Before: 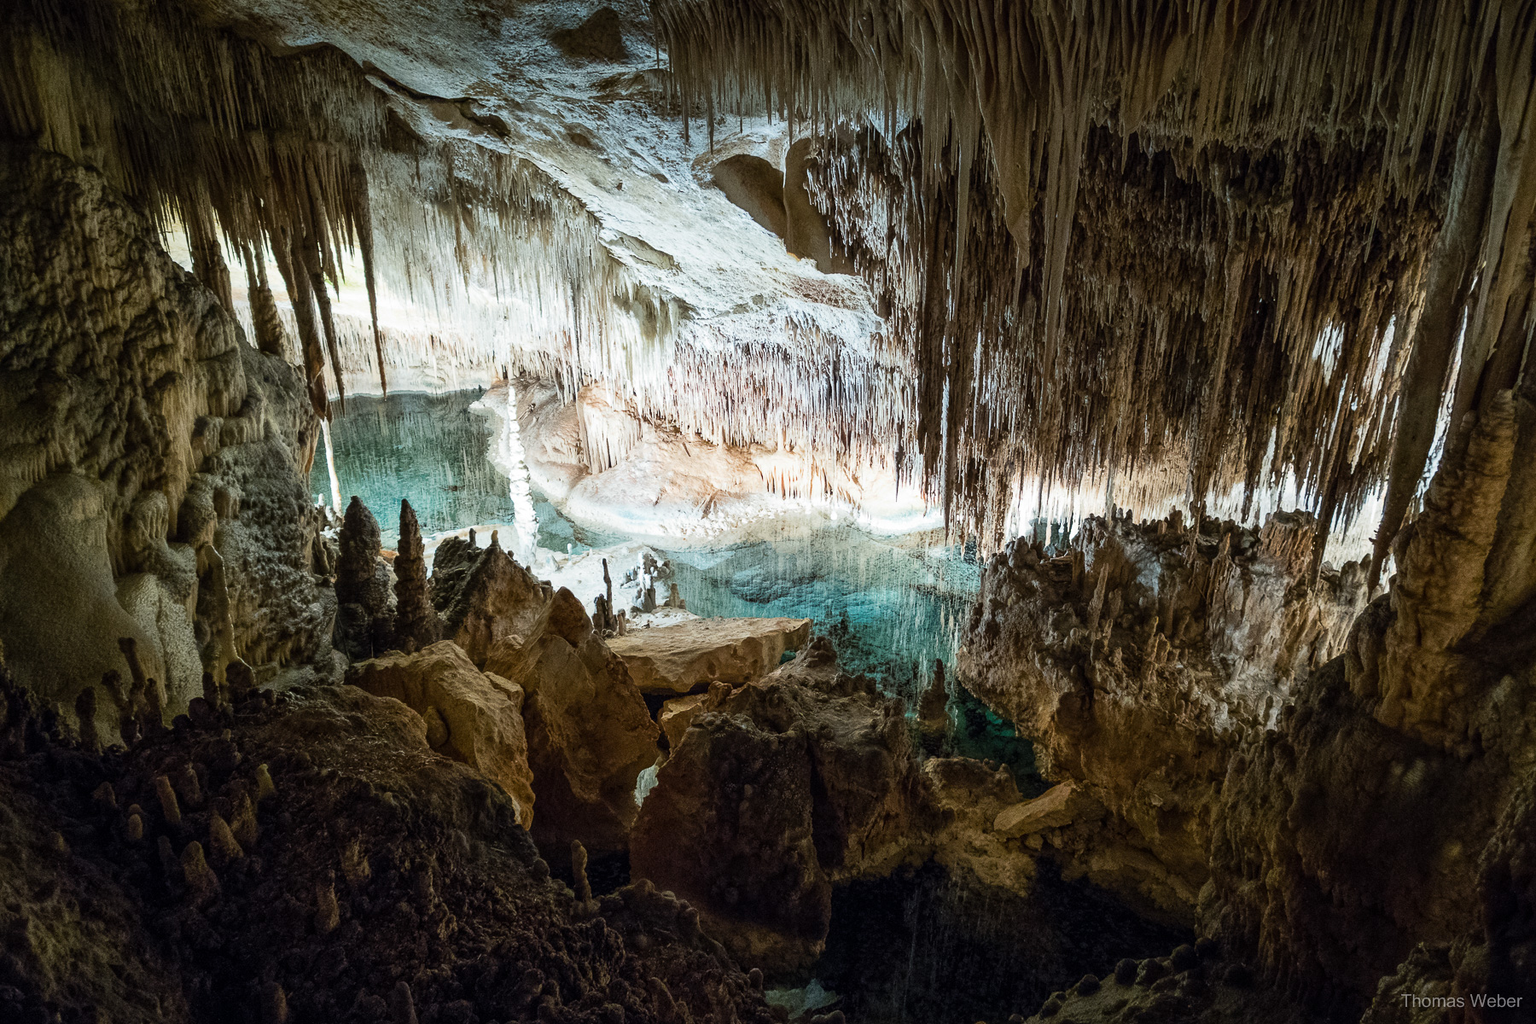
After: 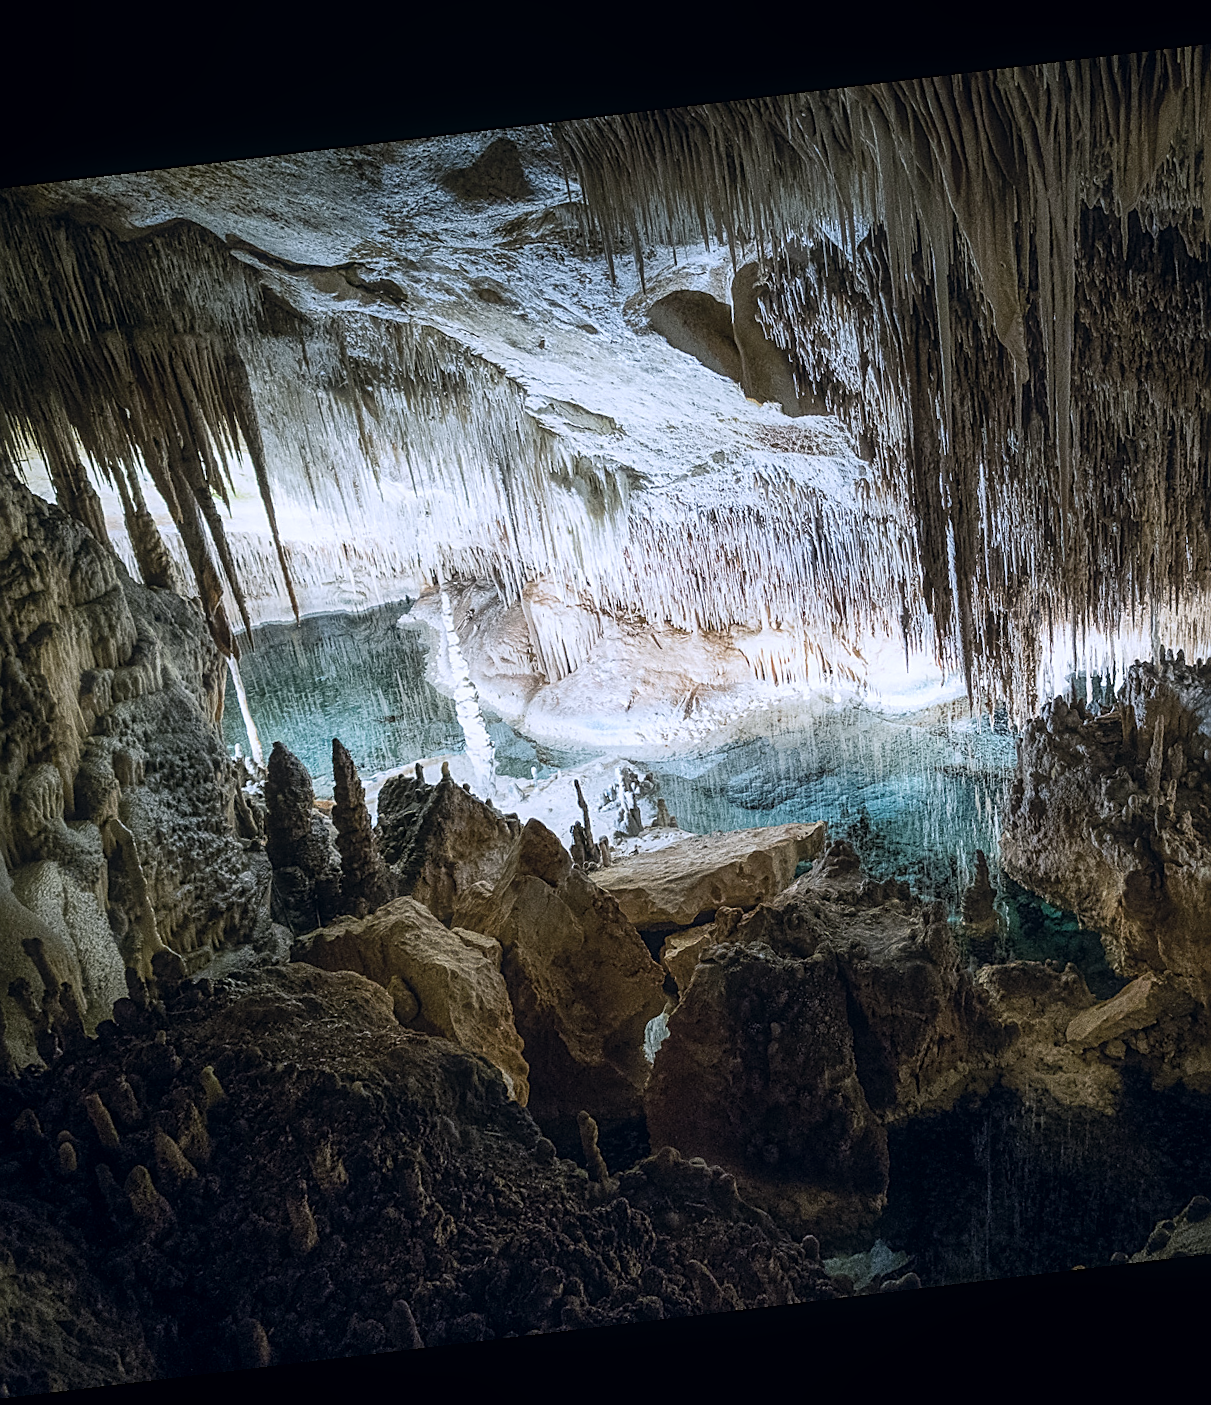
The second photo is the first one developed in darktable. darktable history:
crop: left 10.644%, right 26.528%
rotate and perspective: rotation -6.83°, automatic cropping off
color correction: highlights a* 2.75, highlights b* 5, shadows a* -2.04, shadows b* -4.84, saturation 0.8
local contrast: on, module defaults
white balance: red 0.948, green 1.02, blue 1.176
sharpen: on, module defaults
contrast equalizer: y [[0.5, 0.486, 0.447, 0.446, 0.489, 0.5], [0.5 ×6], [0.5 ×6], [0 ×6], [0 ×6]]
